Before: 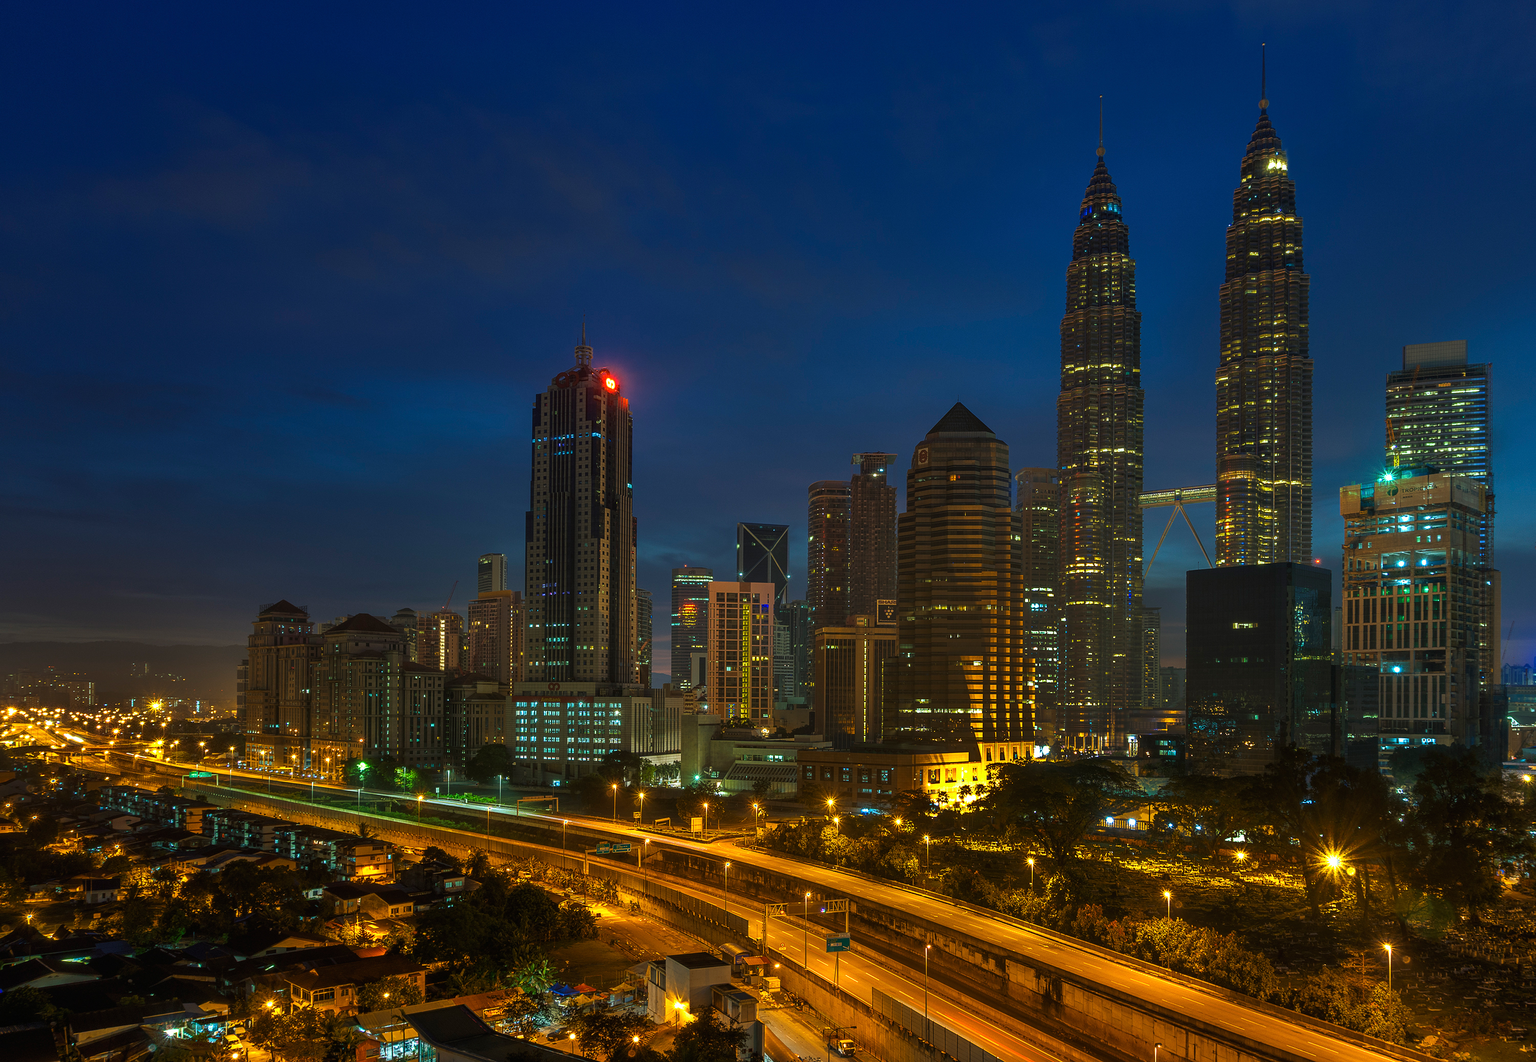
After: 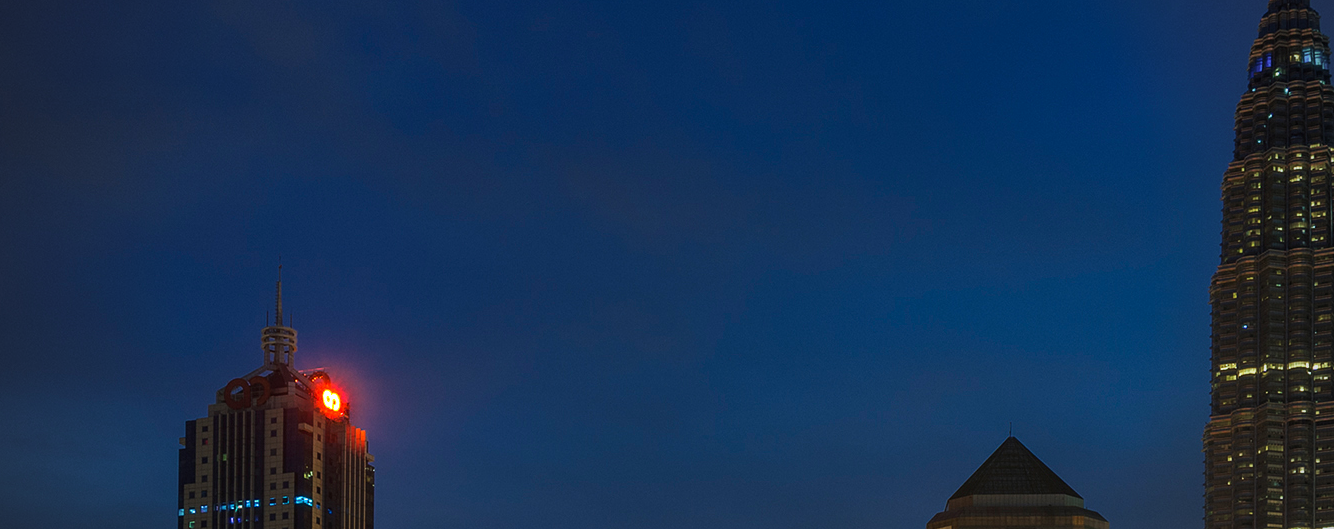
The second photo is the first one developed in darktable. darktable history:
vignetting: fall-off start 73.22%
crop: left 28.703%, top 16.857%, right 26.821%, bottom 57.633%
contrast brightness saturation: contrast 0.047
